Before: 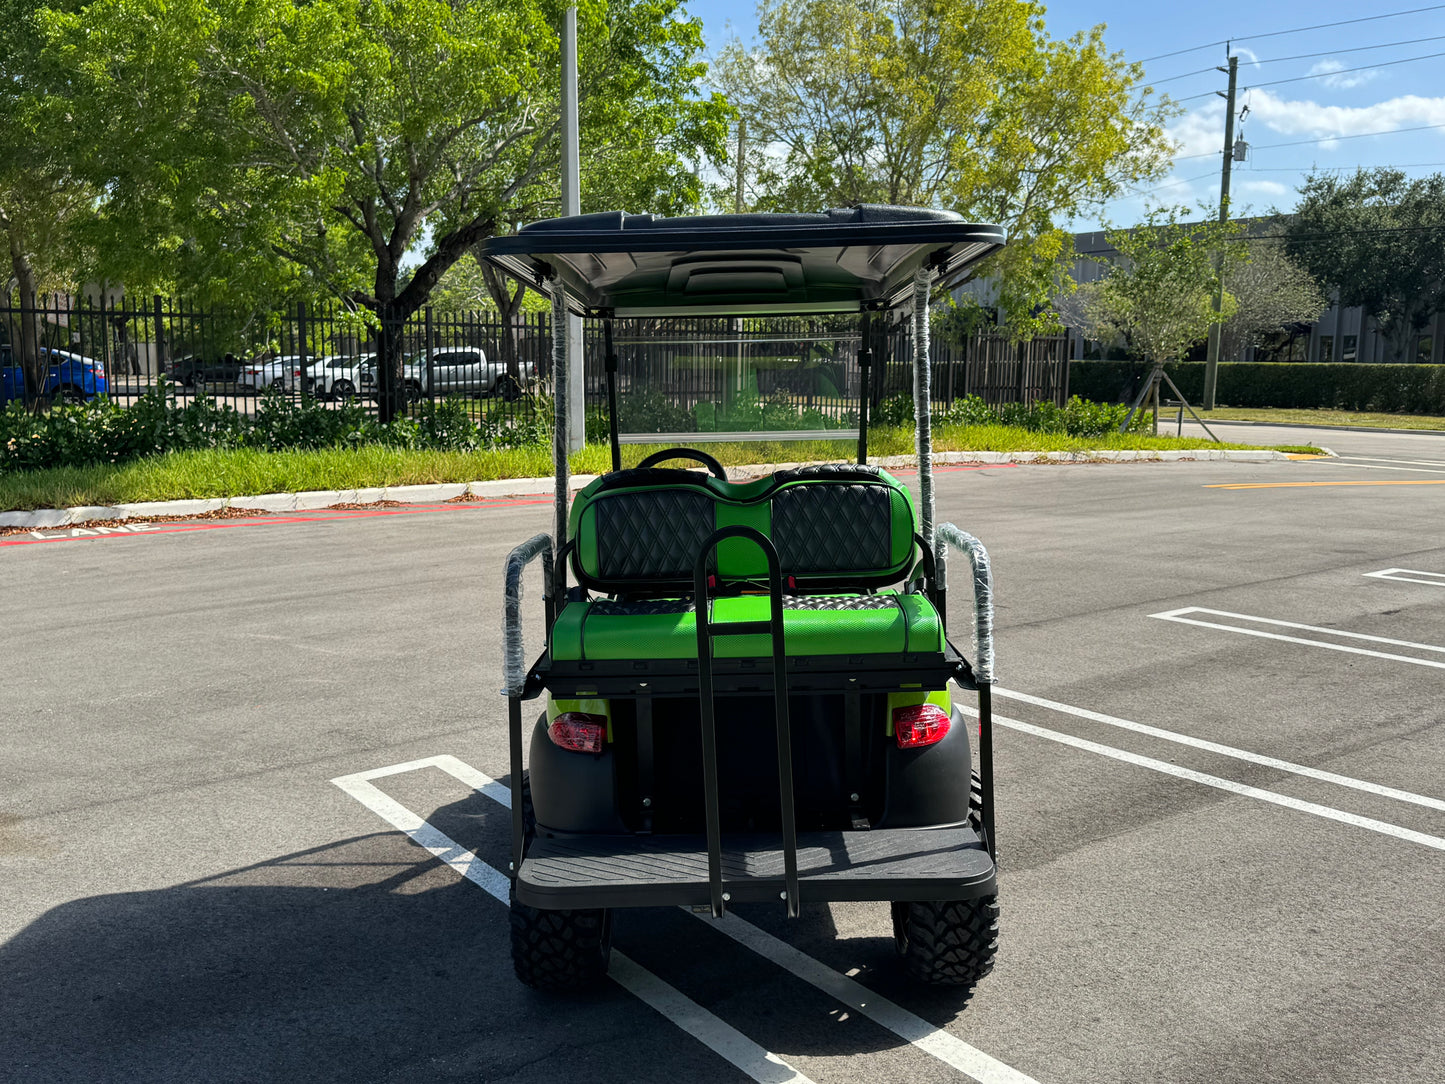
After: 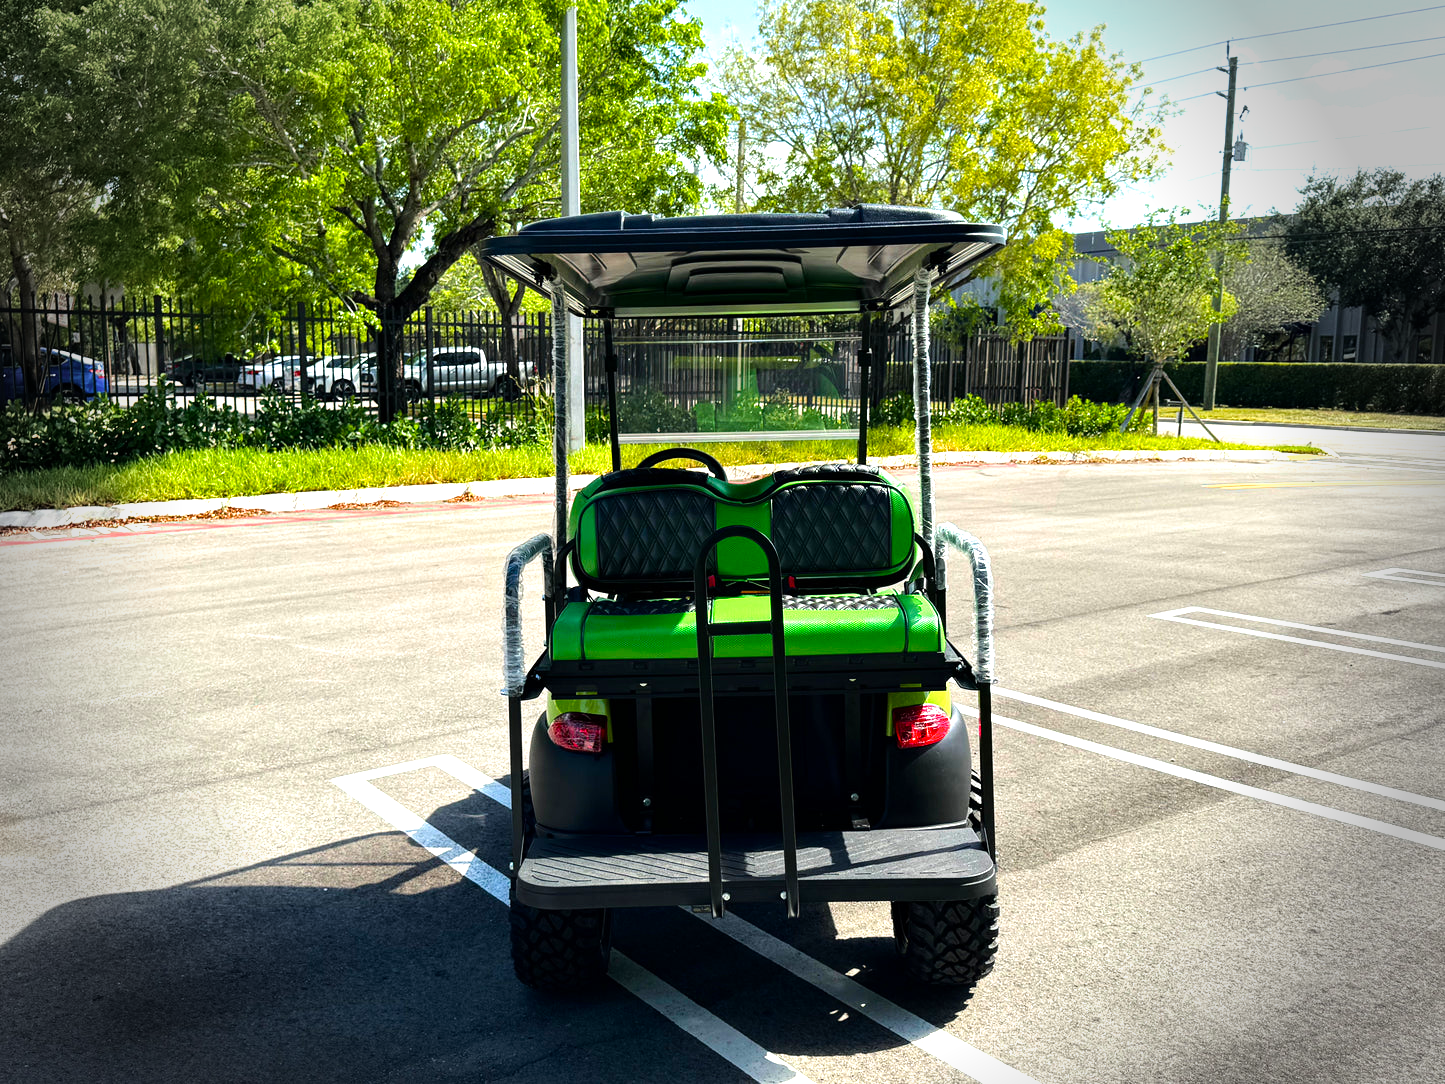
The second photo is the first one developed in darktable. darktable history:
tone equalizer: -8 EV -0.786 EV, -7 EV -0.718 EV, -6 EV -0.609 EV, -5 EV -0.385 EV, -3 EV 0.386 EV, -2 EV 0.6 EV, -1 EV 0.692 EV, +0 EV 0.768 EV, mask exposure compensation -0.506 EV
velvia: strength 31.78%, mid-tones bias 0.207
vignetting: fall-off start 77.36%, fall-off radius 27.47%, width/height ratio 0.967
exposure: exposure 0.299 EV, compensate highlight preservation false
